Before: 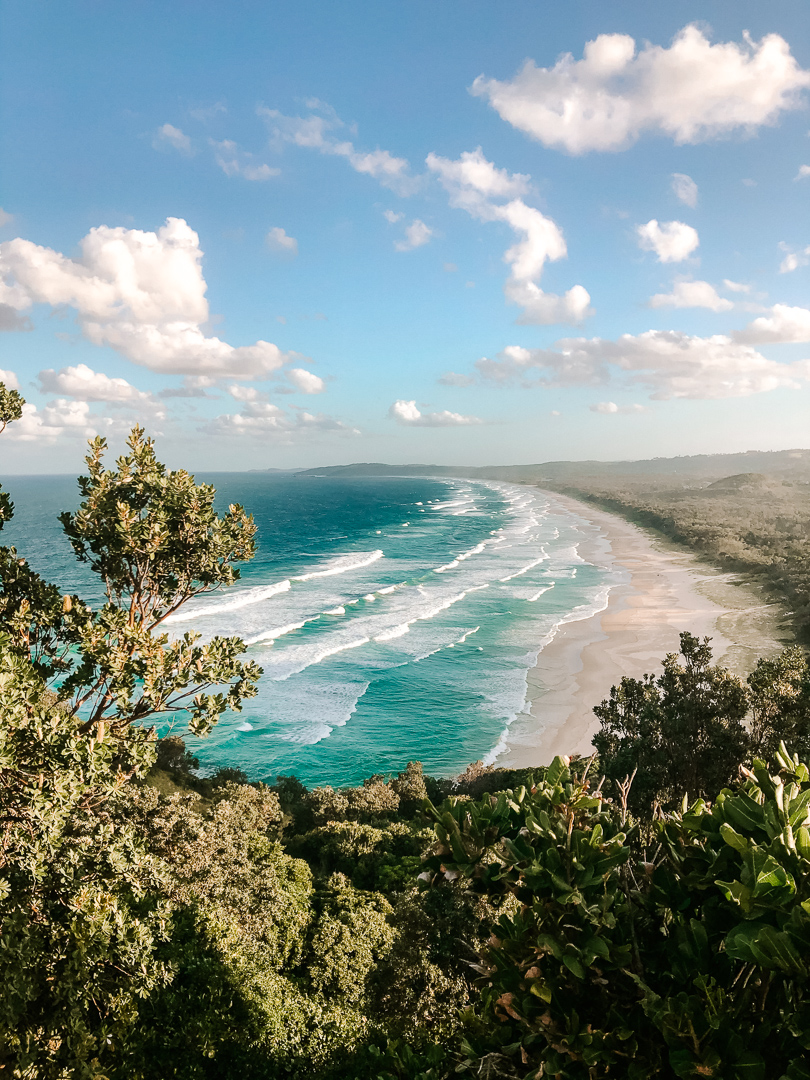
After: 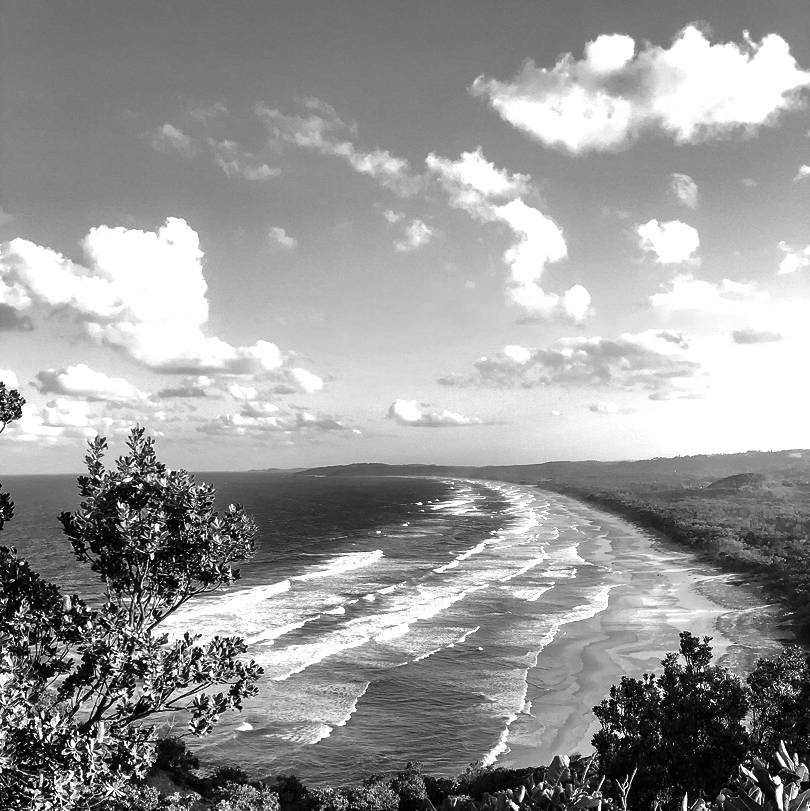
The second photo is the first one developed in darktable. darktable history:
contrast brightness saturation: contrast 0.201, brightness -0.111, saturation 0.1
exposure: black level correction 0.001, exposure 0.5 EV, compensate exposure bias true, compensate highlight preservation false
contrast equalizer: y [[0.6 ×6], [0.55 ×6], [0 ×6], [0 ×6], [0 ×6]], mix 0.155
color correction: highlights a* 9.27, highlights b* 8.98, shadows a* 39.29, shadows b* 39.6, saturation 0.781
base curve: curves: ch0 [(0, 0) (0.826, 0.587) (1, 1)]
crop: bottom 24.865%
color zones: curves: ch0 [(0.002, 0.593) (0.143, 0.417) (0.285, 0.541) (0.455, 0.289) (0.608, 0.327) (0.727, 0.283) (0.869, 0.571) (1, 0.603)]; ch1 [(0, 0) (0.143, 0) (0.286, 0) (0.429, 0) (0.571, 0) (0.714, 0) (0.857, 0)]
